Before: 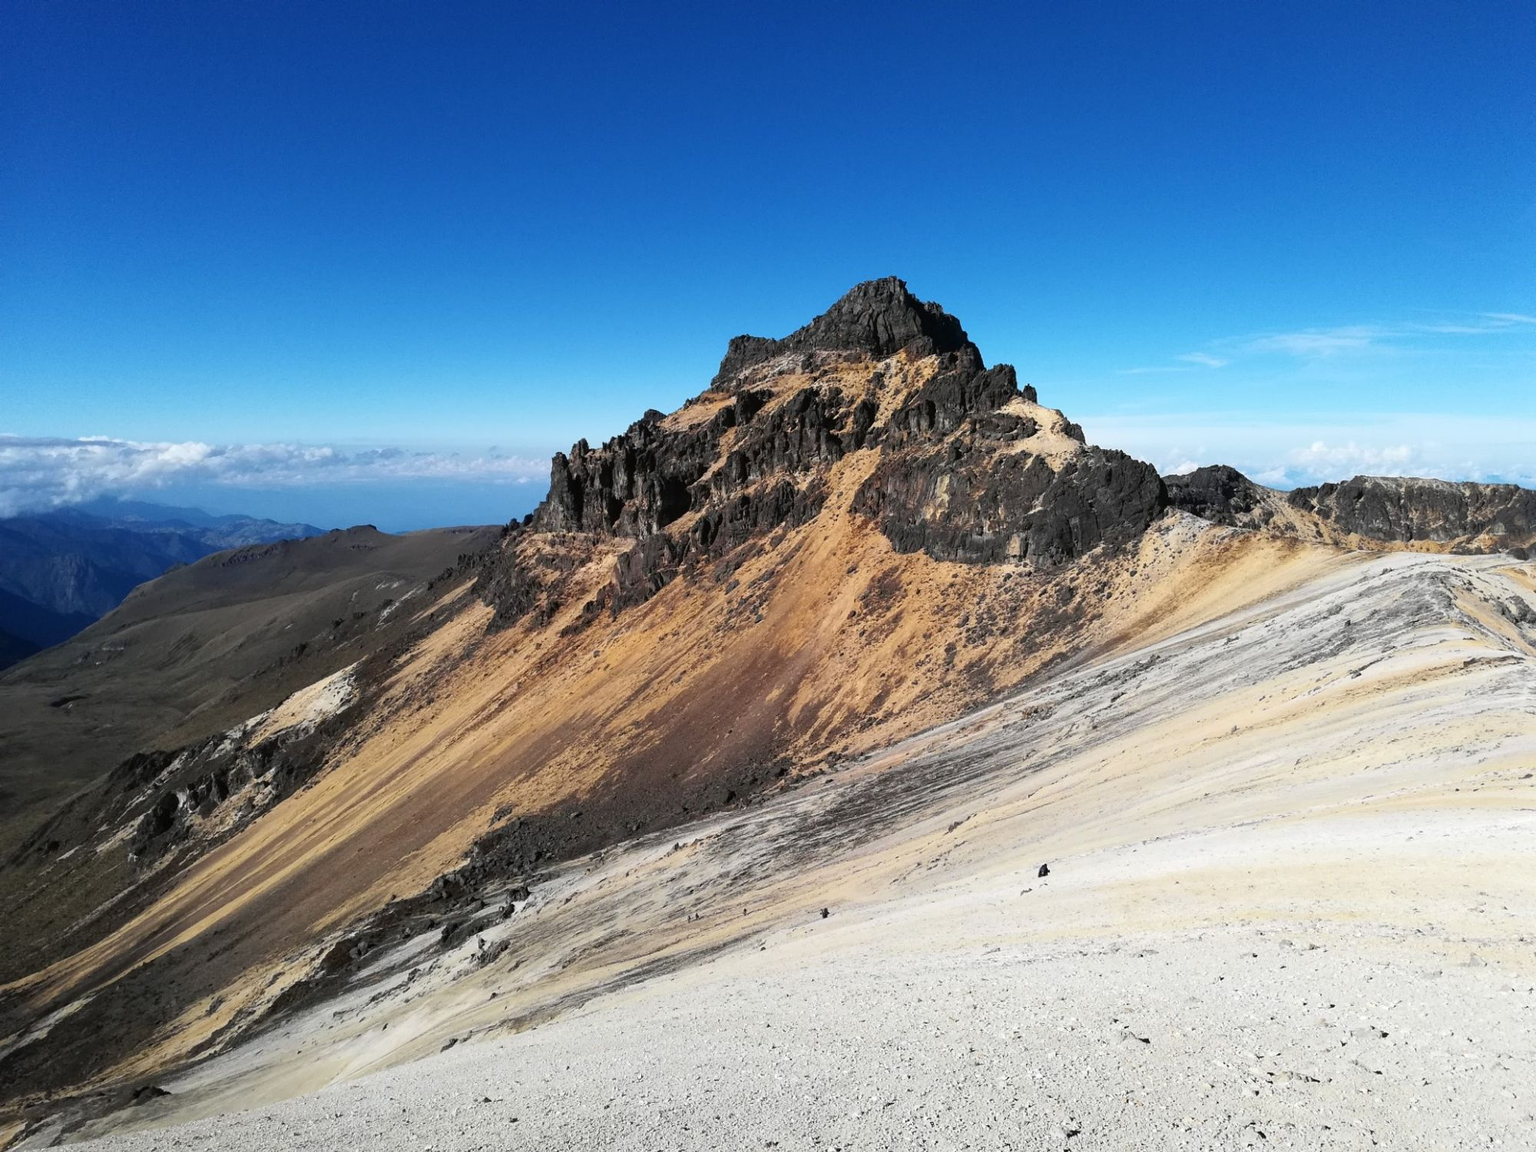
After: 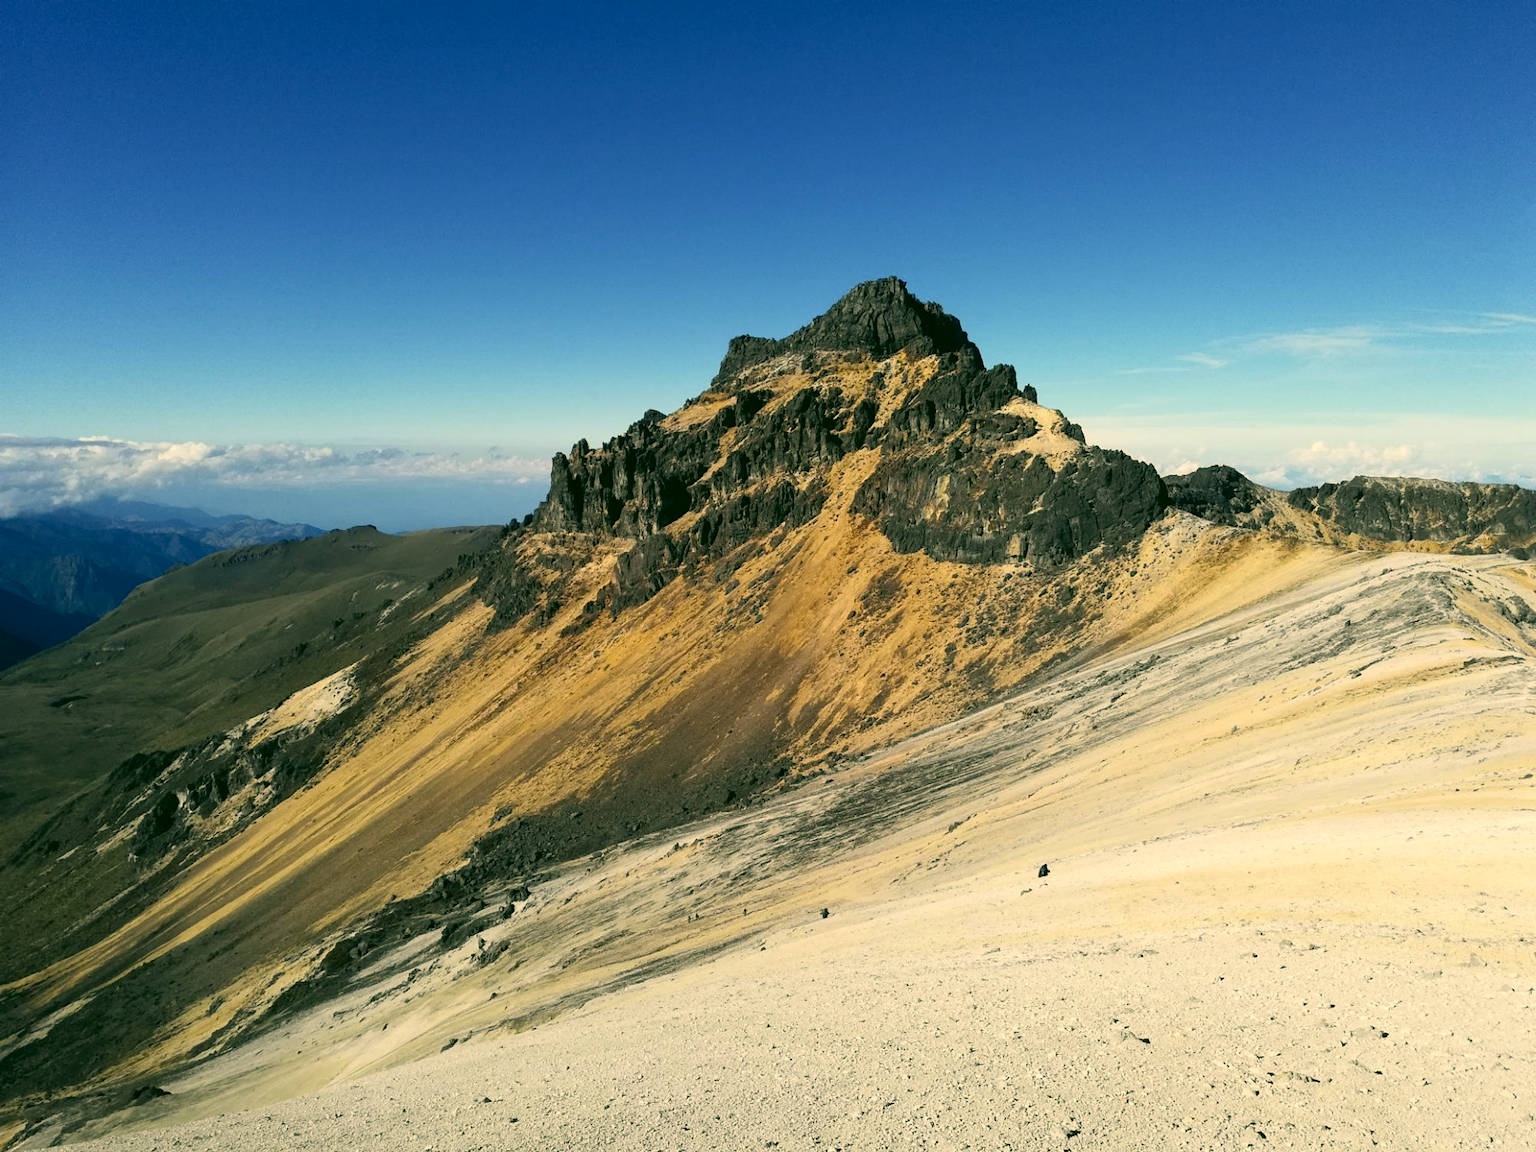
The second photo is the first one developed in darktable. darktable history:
color correction: highlights a* 5.3, highlights b* 24.26, shadows a* -15.58, shadows b* 4.02
